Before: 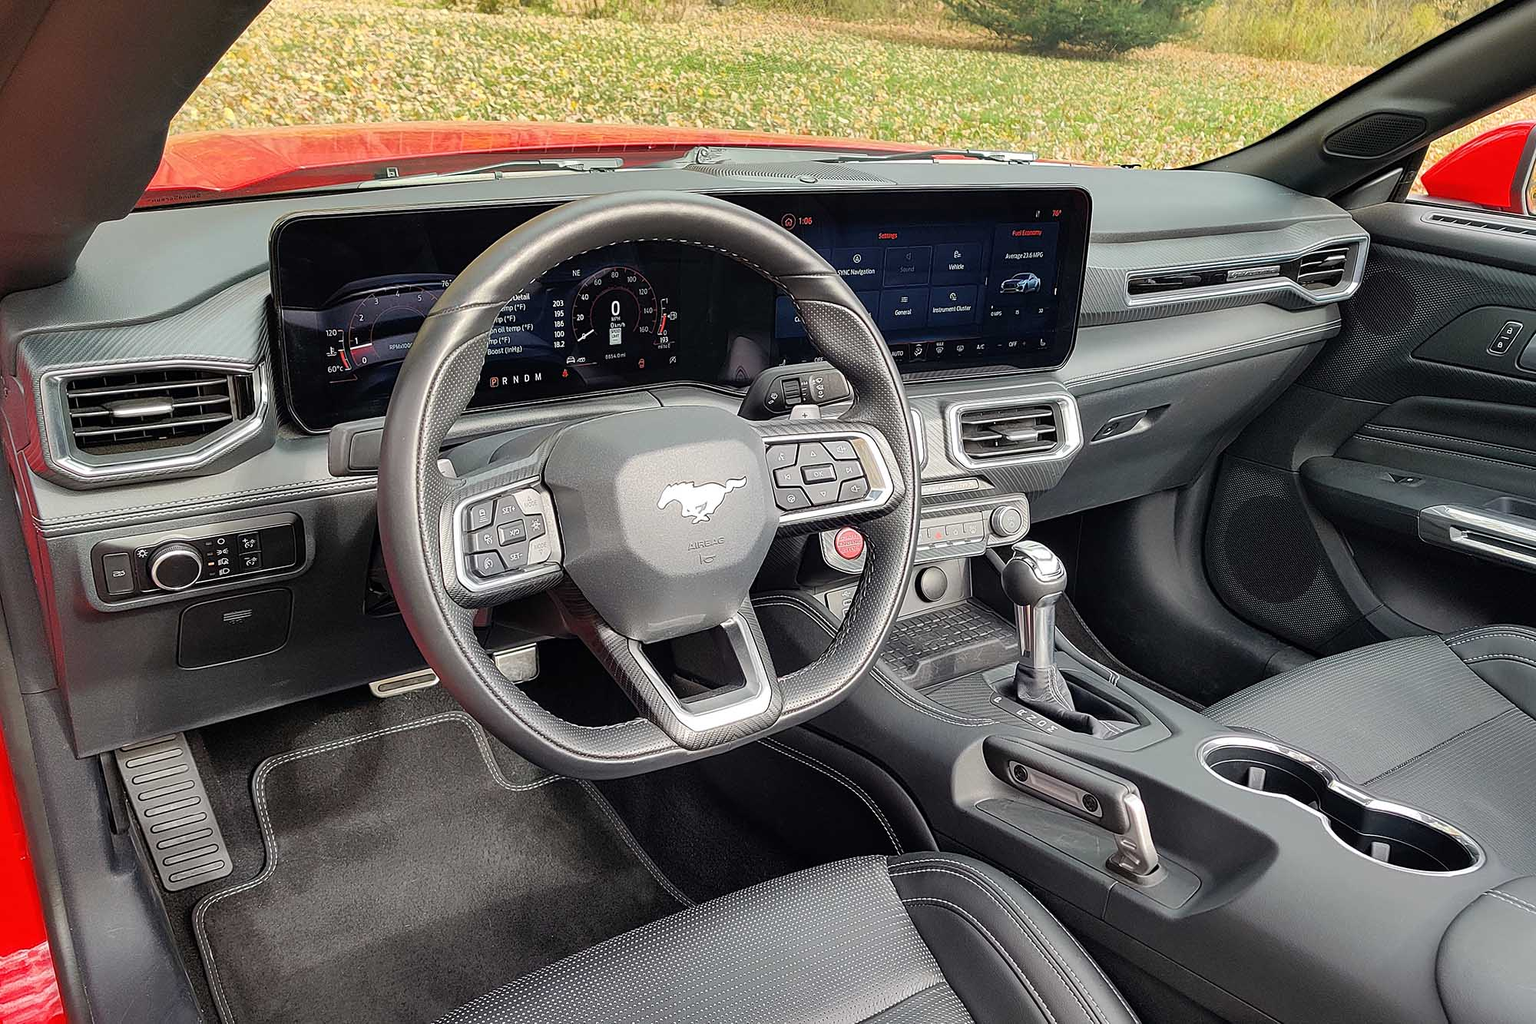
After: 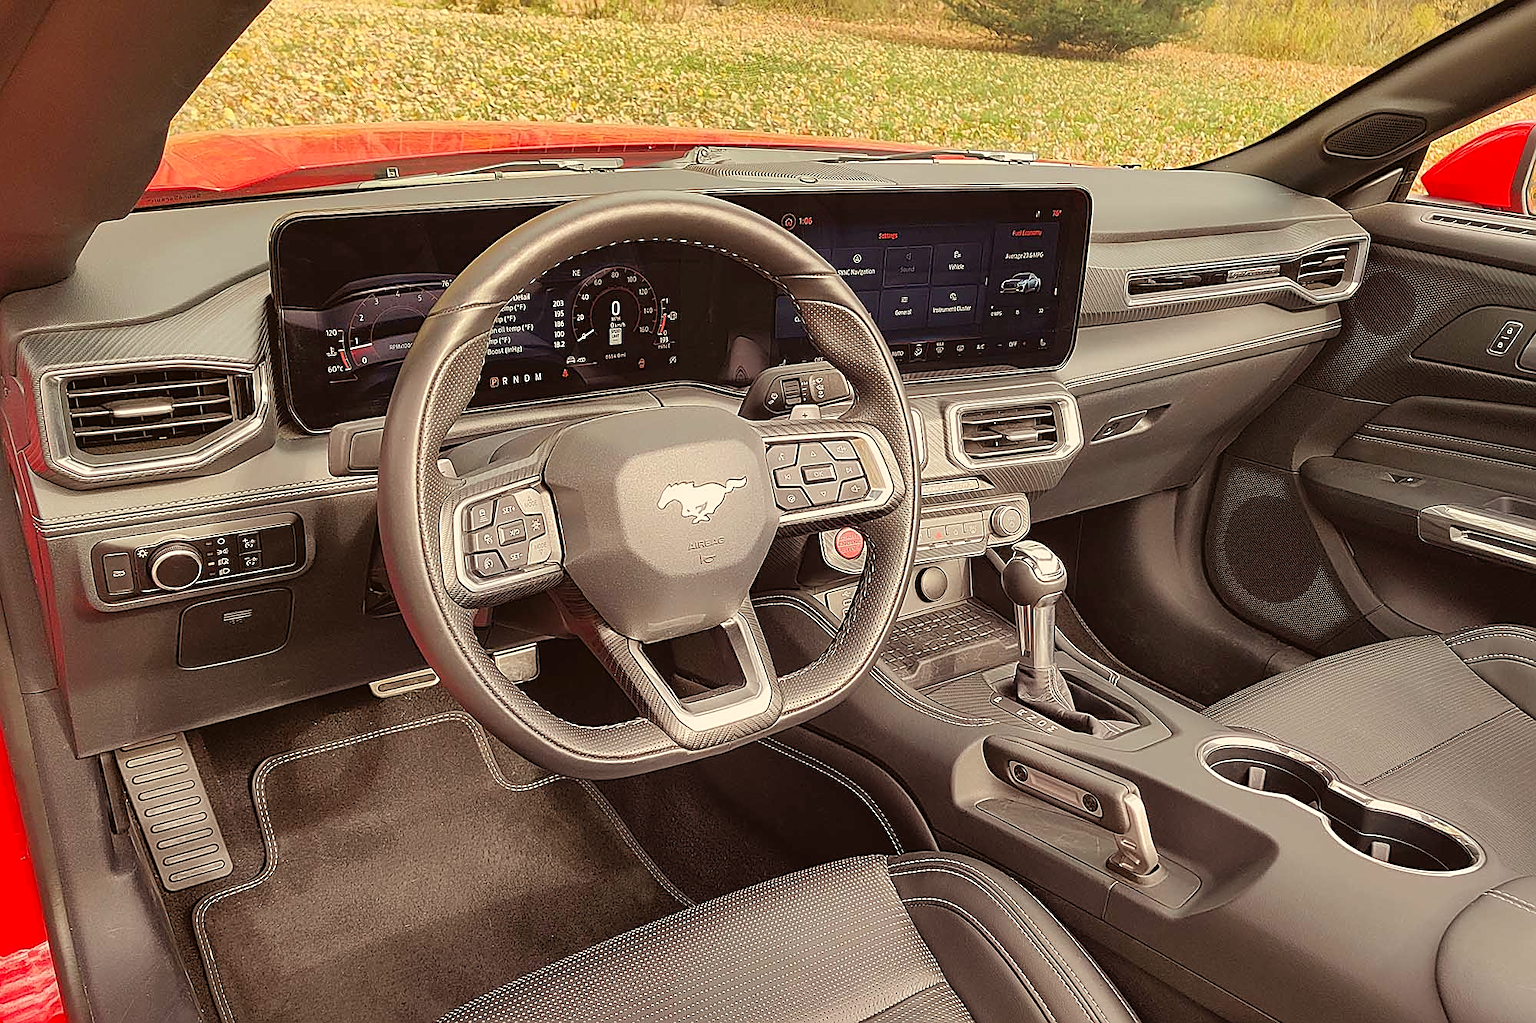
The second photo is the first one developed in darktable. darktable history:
color zones: curves: ch1 [(0, 0.513) (0.143, 0.524) (0.286, 0.511) (0.429, 0.506) (0.571, 0.503) (0.714, 0.503) (0.857, 0.508) (1, 0.513)]
color balance: mode lift, gamma, gain (sRGB), lift [1.04, 1, 1, 0.97], gamma [1.01, 1, 1, 0.97], gain [0.96, 1, 1, 0.97]
white balance: red 1.045, blue 0.932
sharpen: on, module defaults
rgb levels: mode RGB, independent channels, levels [[0, 0.474, 1], [0, 0.5, 1], [0, 0.5, 1]]
